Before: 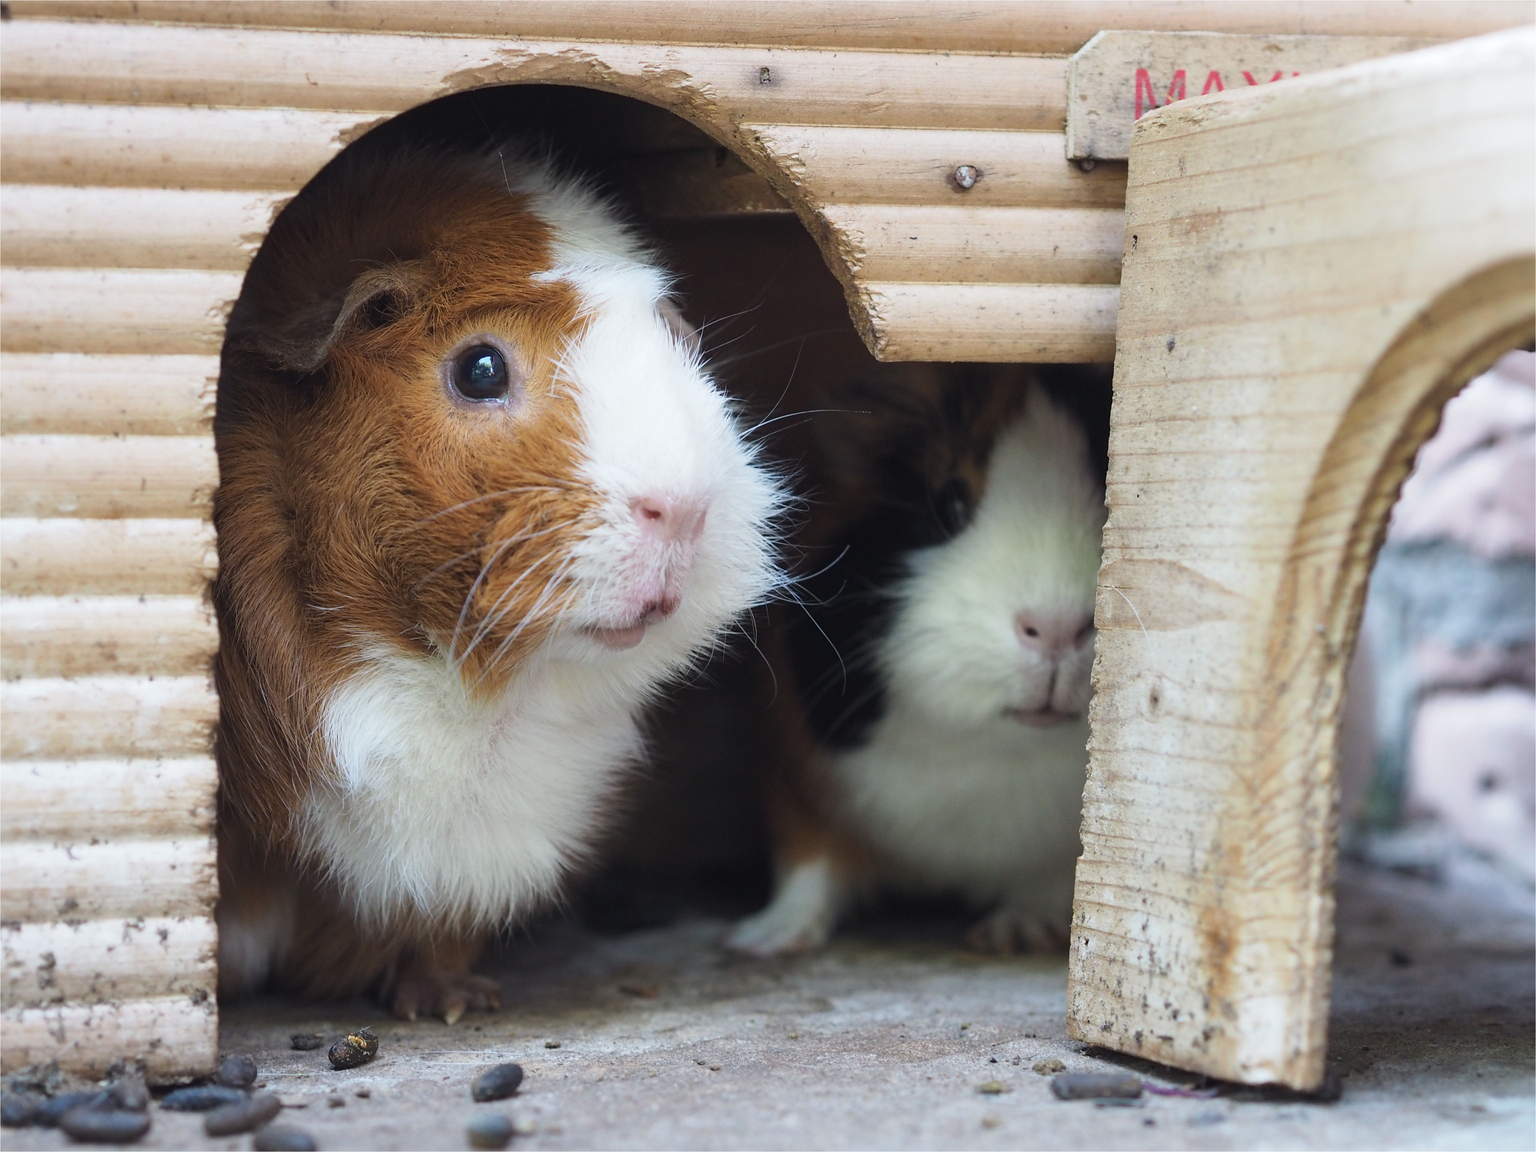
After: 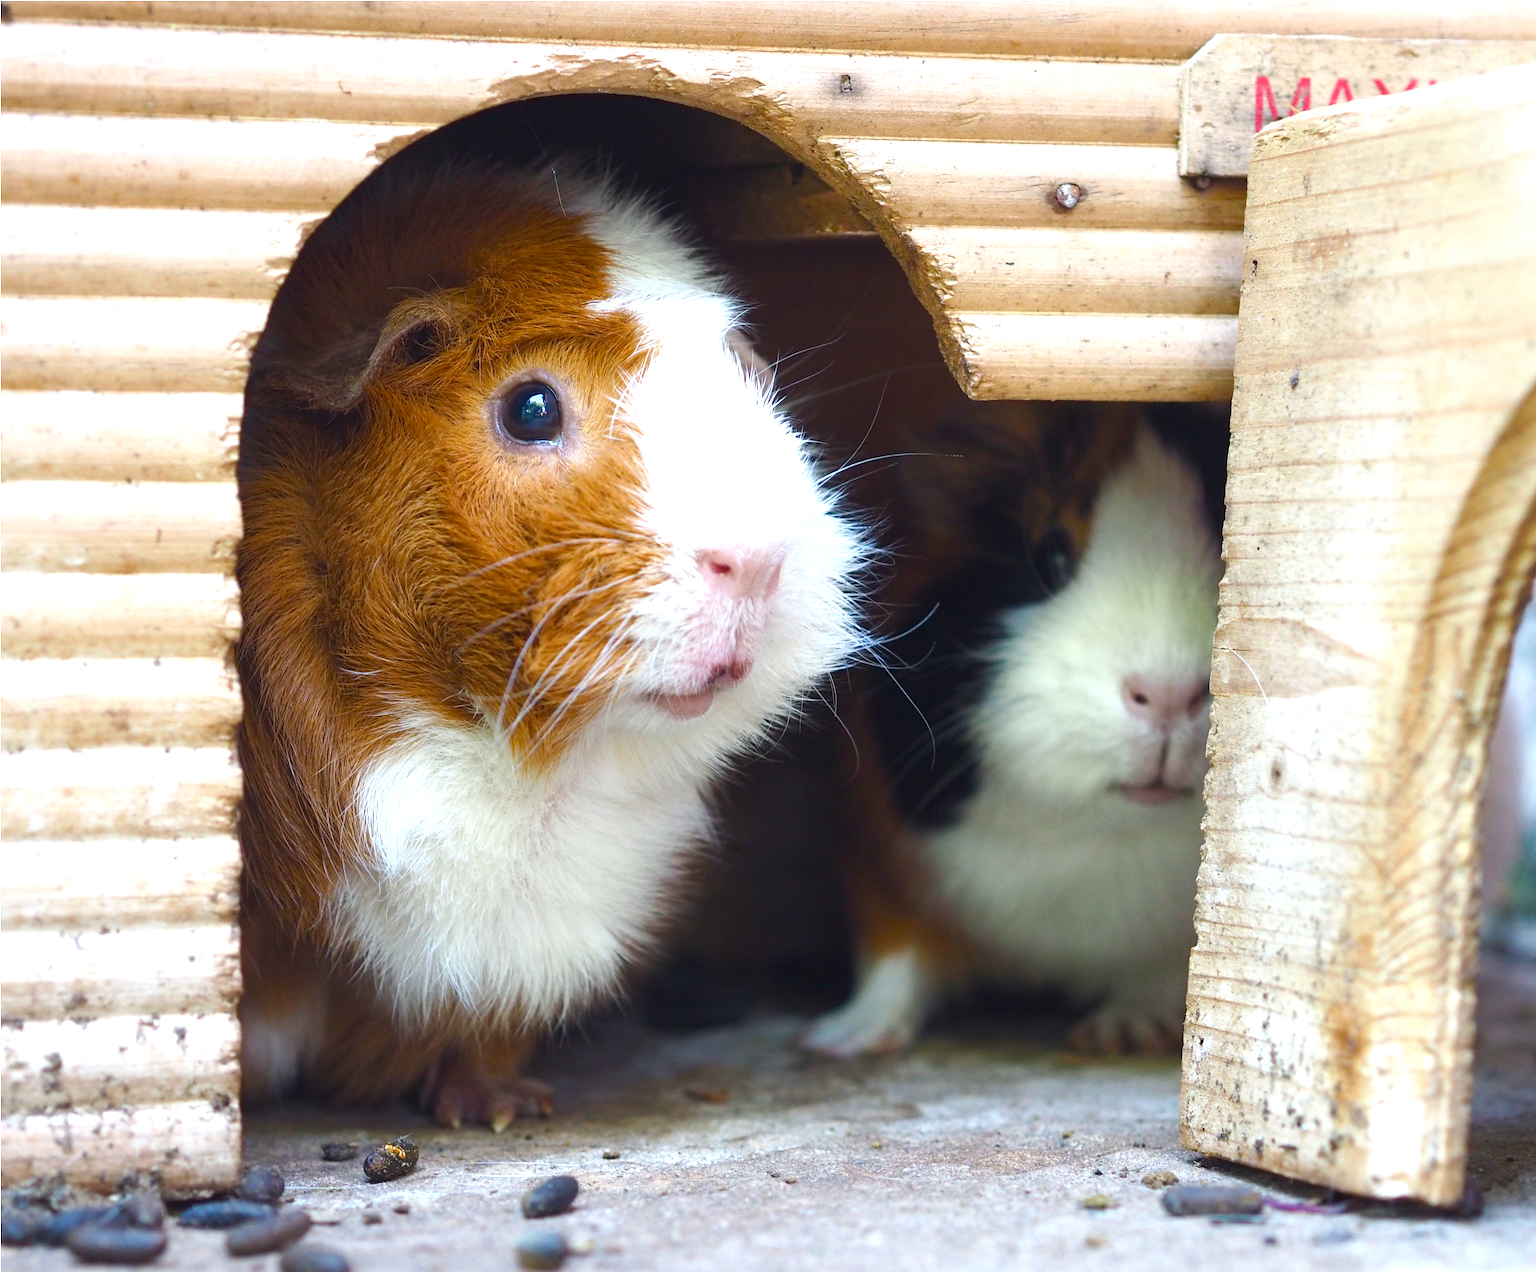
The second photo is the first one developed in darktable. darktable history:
color balance rgb: linear chroma grading › shadows -2.2%, linear chroma grading › highlights -15%, linear chroma grading › global chroma -10%, linear chroma grading › mid-tones -10%, perceptual saturation grading › global saturation 45%, perceptual saturation grading › highlights -50%, perceptual saturation grading › shadows 30%, perceptual brilliance grading › global brilliance 18%, global vibrance 45%
crop: right 9.509%, bottom 0.031%
